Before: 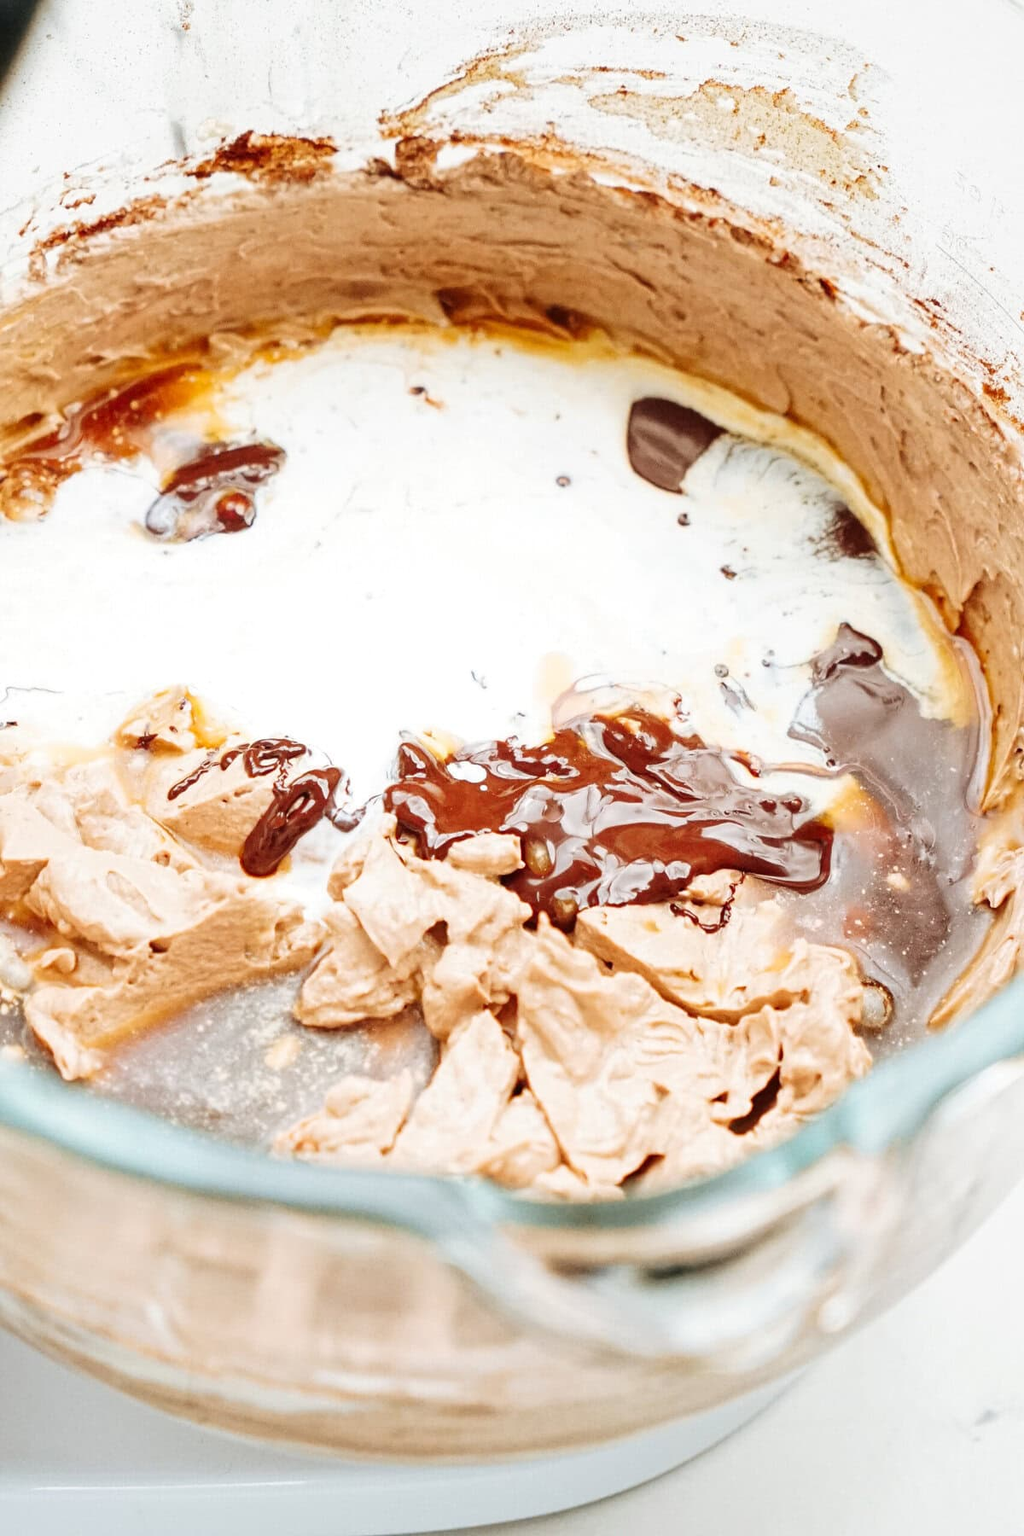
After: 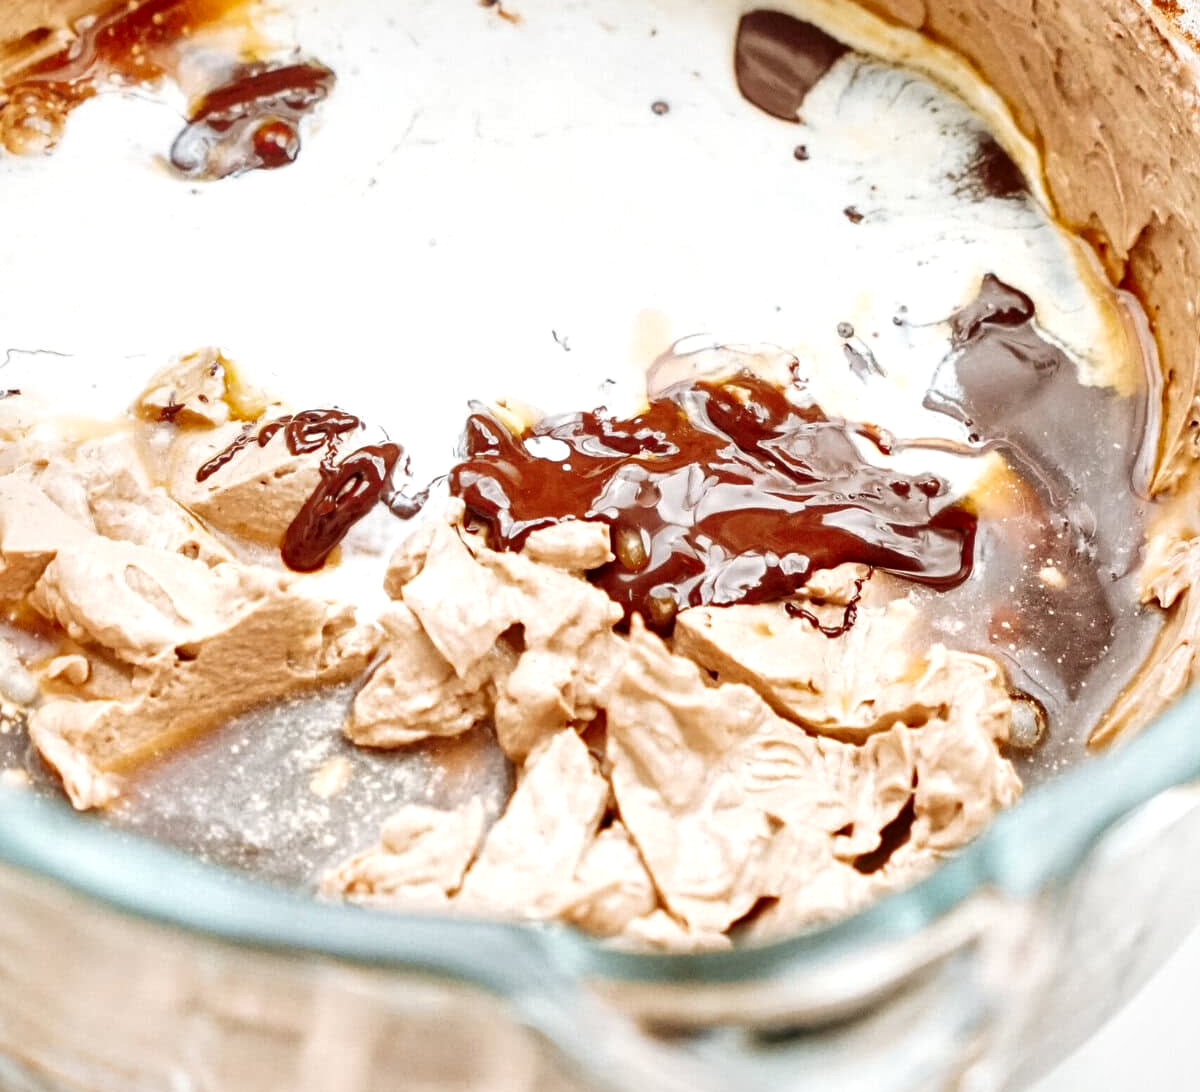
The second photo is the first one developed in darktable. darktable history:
local contrast: mode bilateral grid, contrast 100, coarseness 100, detail 165%, midtone range 0.2
crop and rotate: top 25.357%, bottom 13.942%
